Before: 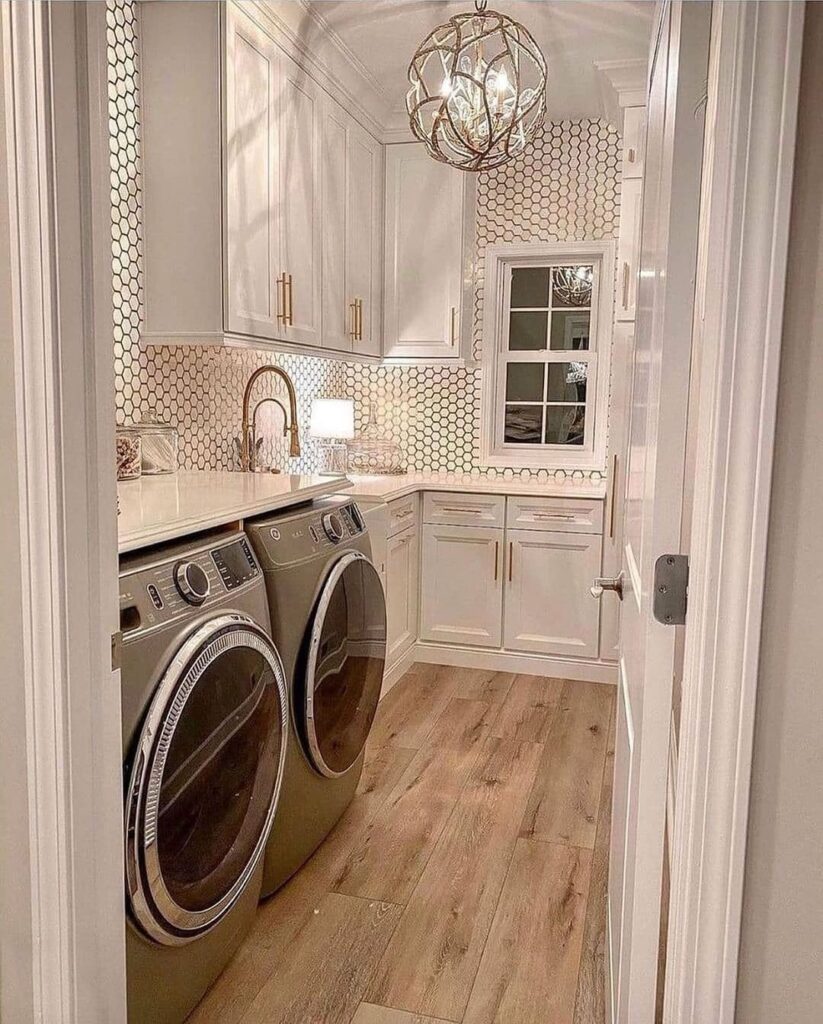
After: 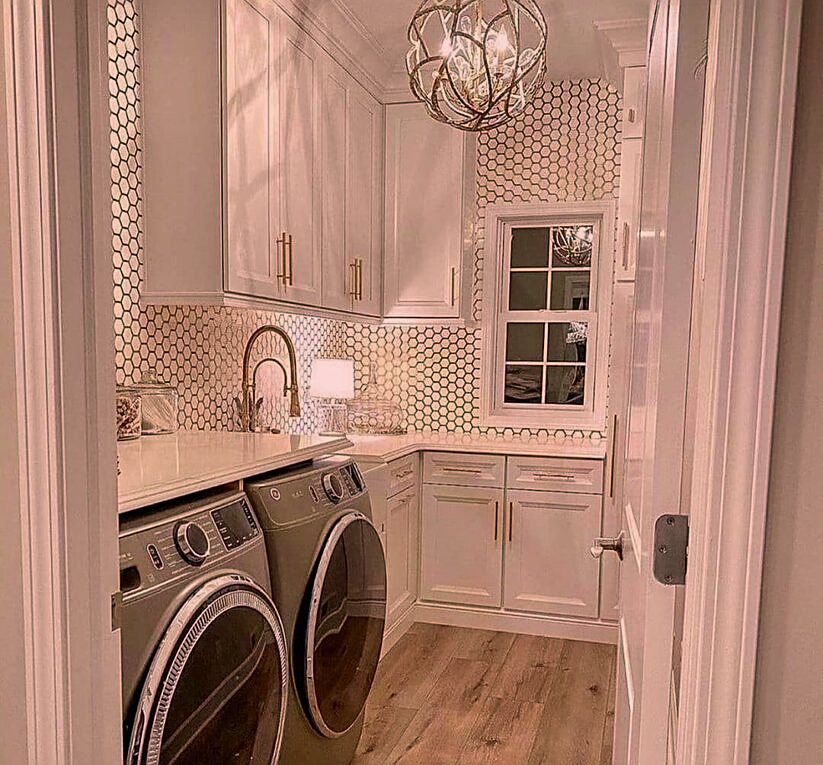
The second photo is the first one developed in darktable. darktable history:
crop: top 3.975%, bottom 21.309%
sharpen: on, module defaults
exposure: exposure -0.489 EV, compensate exposure bias true, compensate highlight preservation false
color correction: highlights a* 12.13, highlights b* 5.56
contrast brightness saturation: contrast 0.074
velvia: on, module defaults
tone equalizer: on, module defaults
